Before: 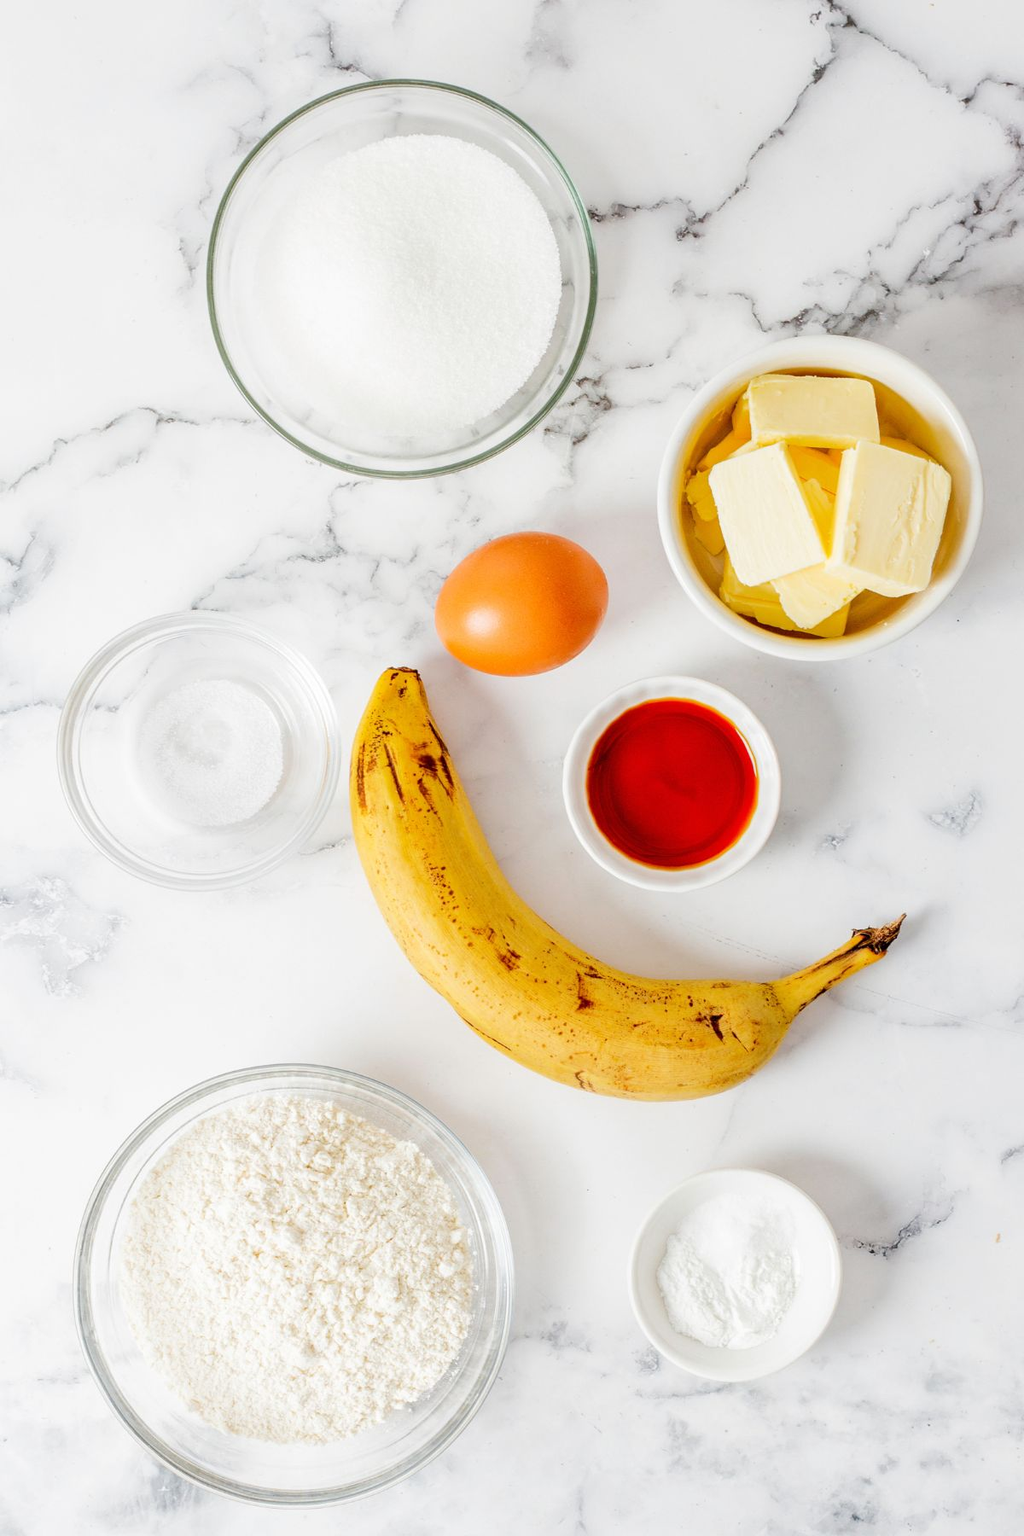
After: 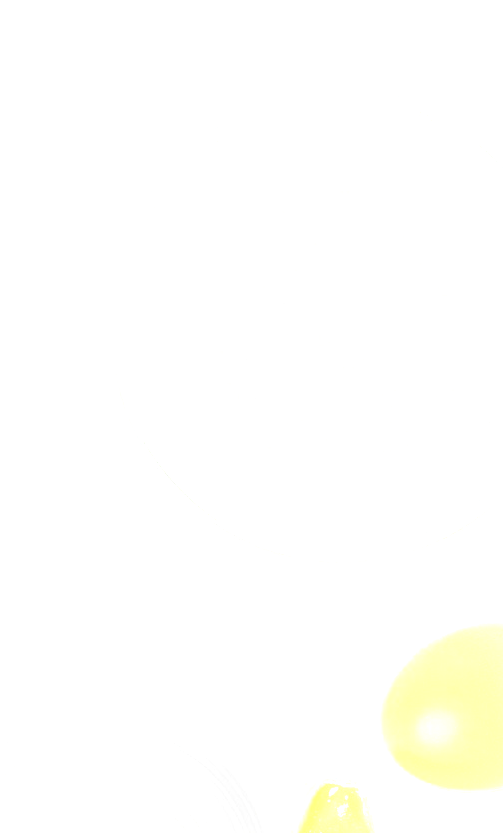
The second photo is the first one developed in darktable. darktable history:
exposure: black level correction -0.041, exposure 0.064 EV, compensate highlight preservation false
bloom: size 85%, threshold 5%, strength 85%
crop and rotate: left 10.817%, top 0.062%, right 47.194%, bottom 53.626%
color balance rgb: perceptual saturation grading › global saturation 20%, perceptual saturation grading › highlights -25%, perceptual saturation grading › shadows 25%
sharpen: amount 0.2
